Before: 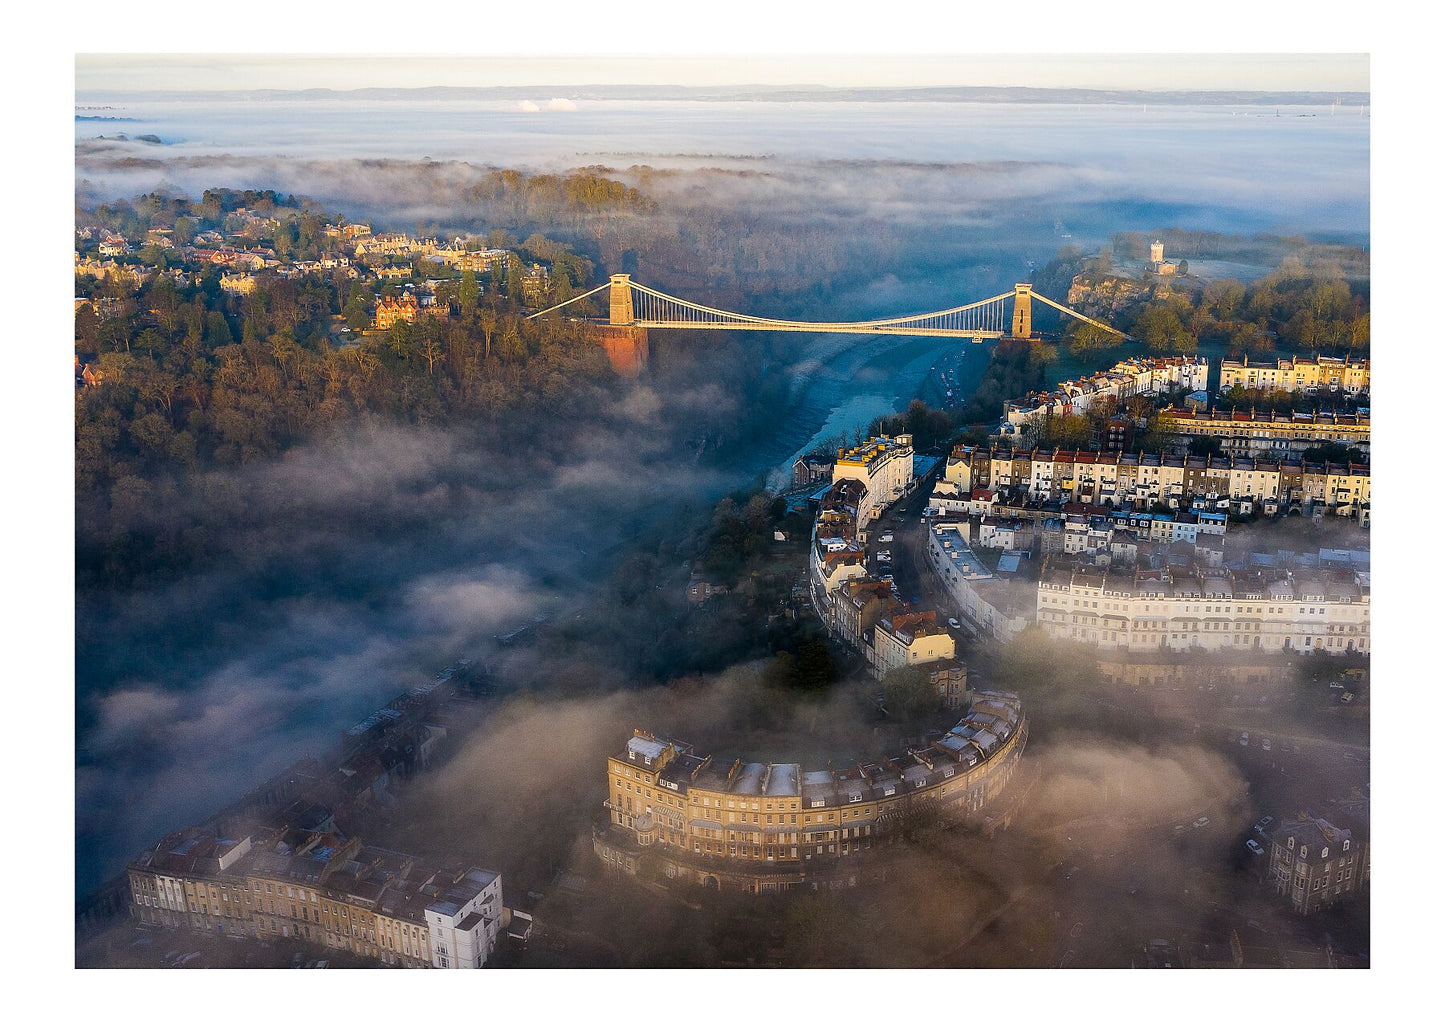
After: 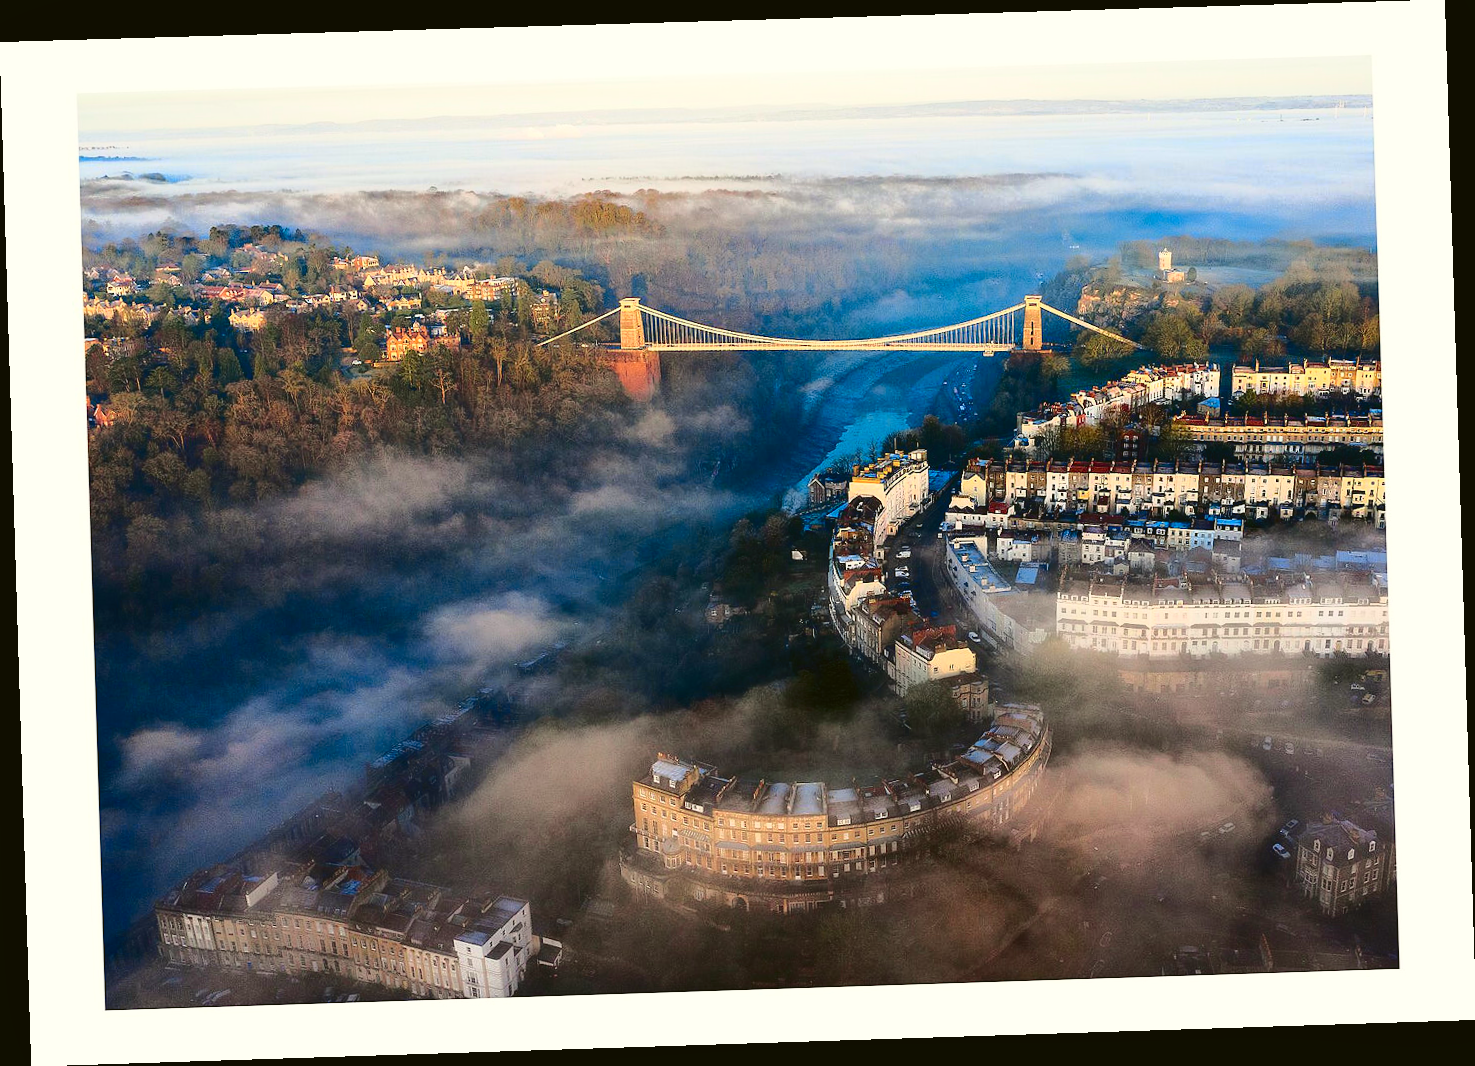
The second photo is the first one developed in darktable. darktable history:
shadows and highlights: shadows 20.55, highlights -20.99, soften with gaussian
tone curve: curves: ch0 [(0, 0.039) (0.194, 0.159) (0.469, 0.544) (0.693, 0.77) (0.751, 0.871) (1, 1)]; ch1 [(0, 0) (0.508, 0.506) (0.547, 0.563) (0.592, 0.631) (0.715, 0.706) (1, 1)]; ch2 [(0, 0) (0.243, 0.175) (0.362, 0.301) (0.492, 0.515) (0.544, 0.557) (0.595, 0.612) (0.631, 0.641) (1, 1)], color space Lab, independent channels, preserve colors none
rotate and perspective: rotation -1.77°, lens shift (horizontal) 0.004, automatic cropping off
